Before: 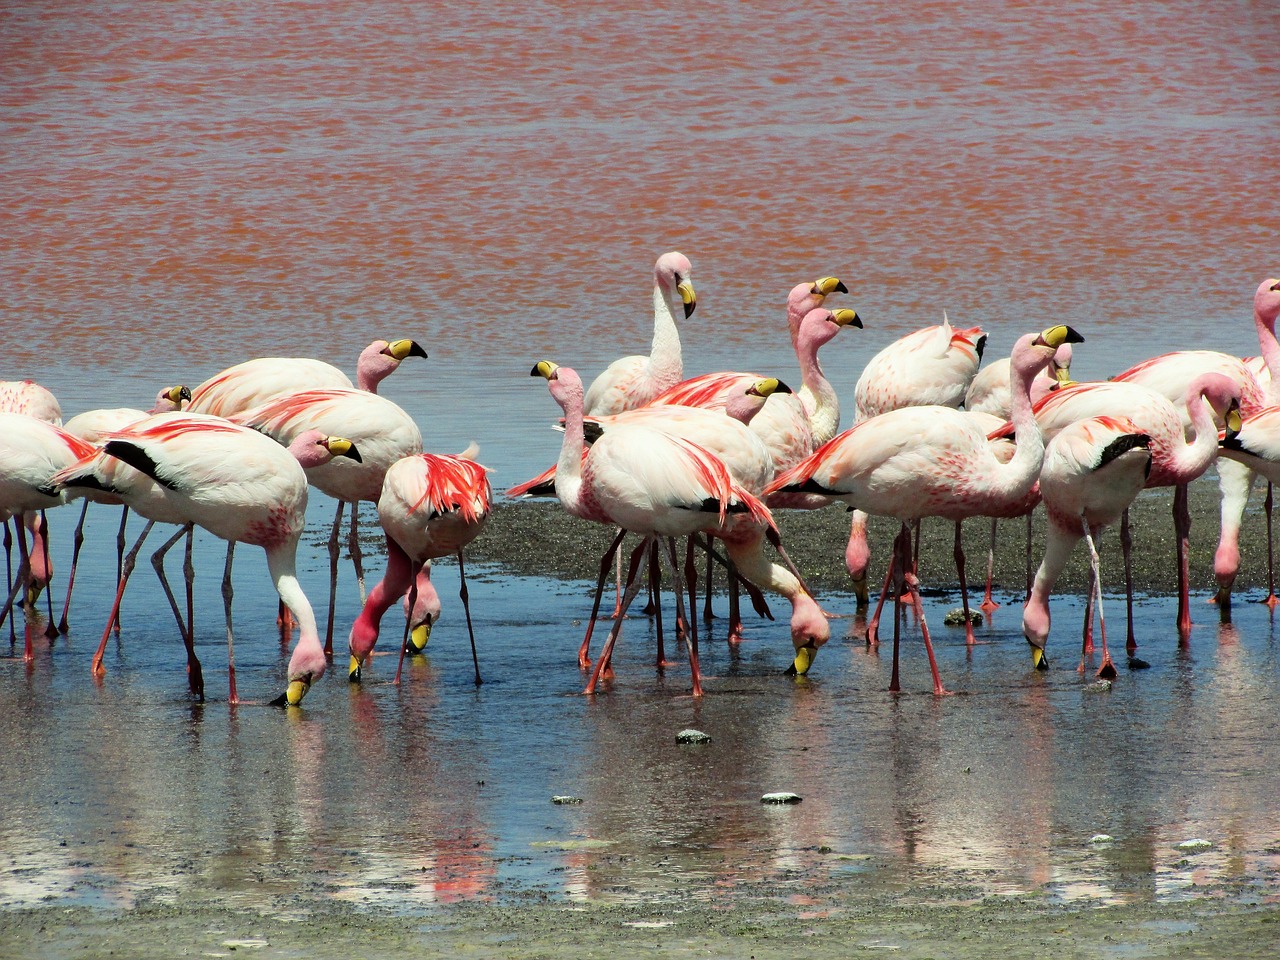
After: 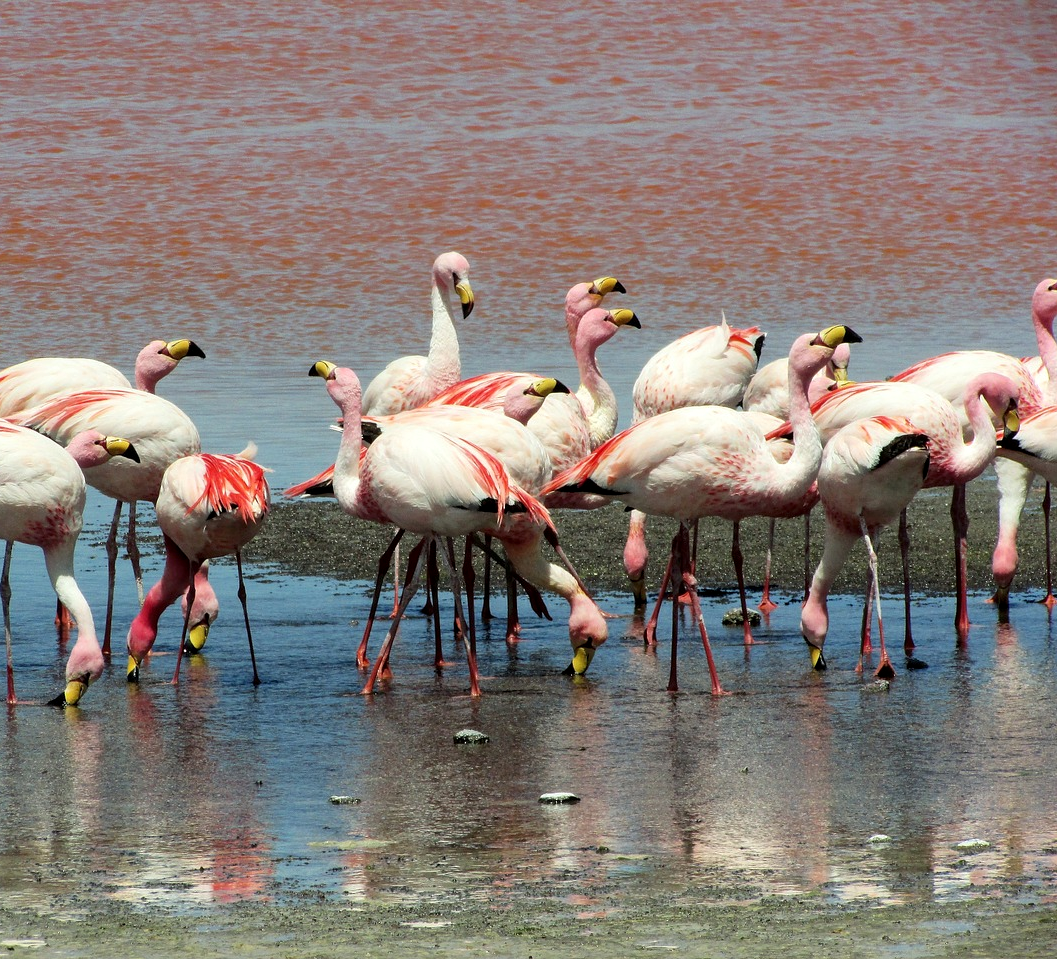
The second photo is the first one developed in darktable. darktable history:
local contrast: highlights 101%, shadows 101%, detail 119%, midtone range 0.2
crop: left 17.369%, bottom 0.045%
